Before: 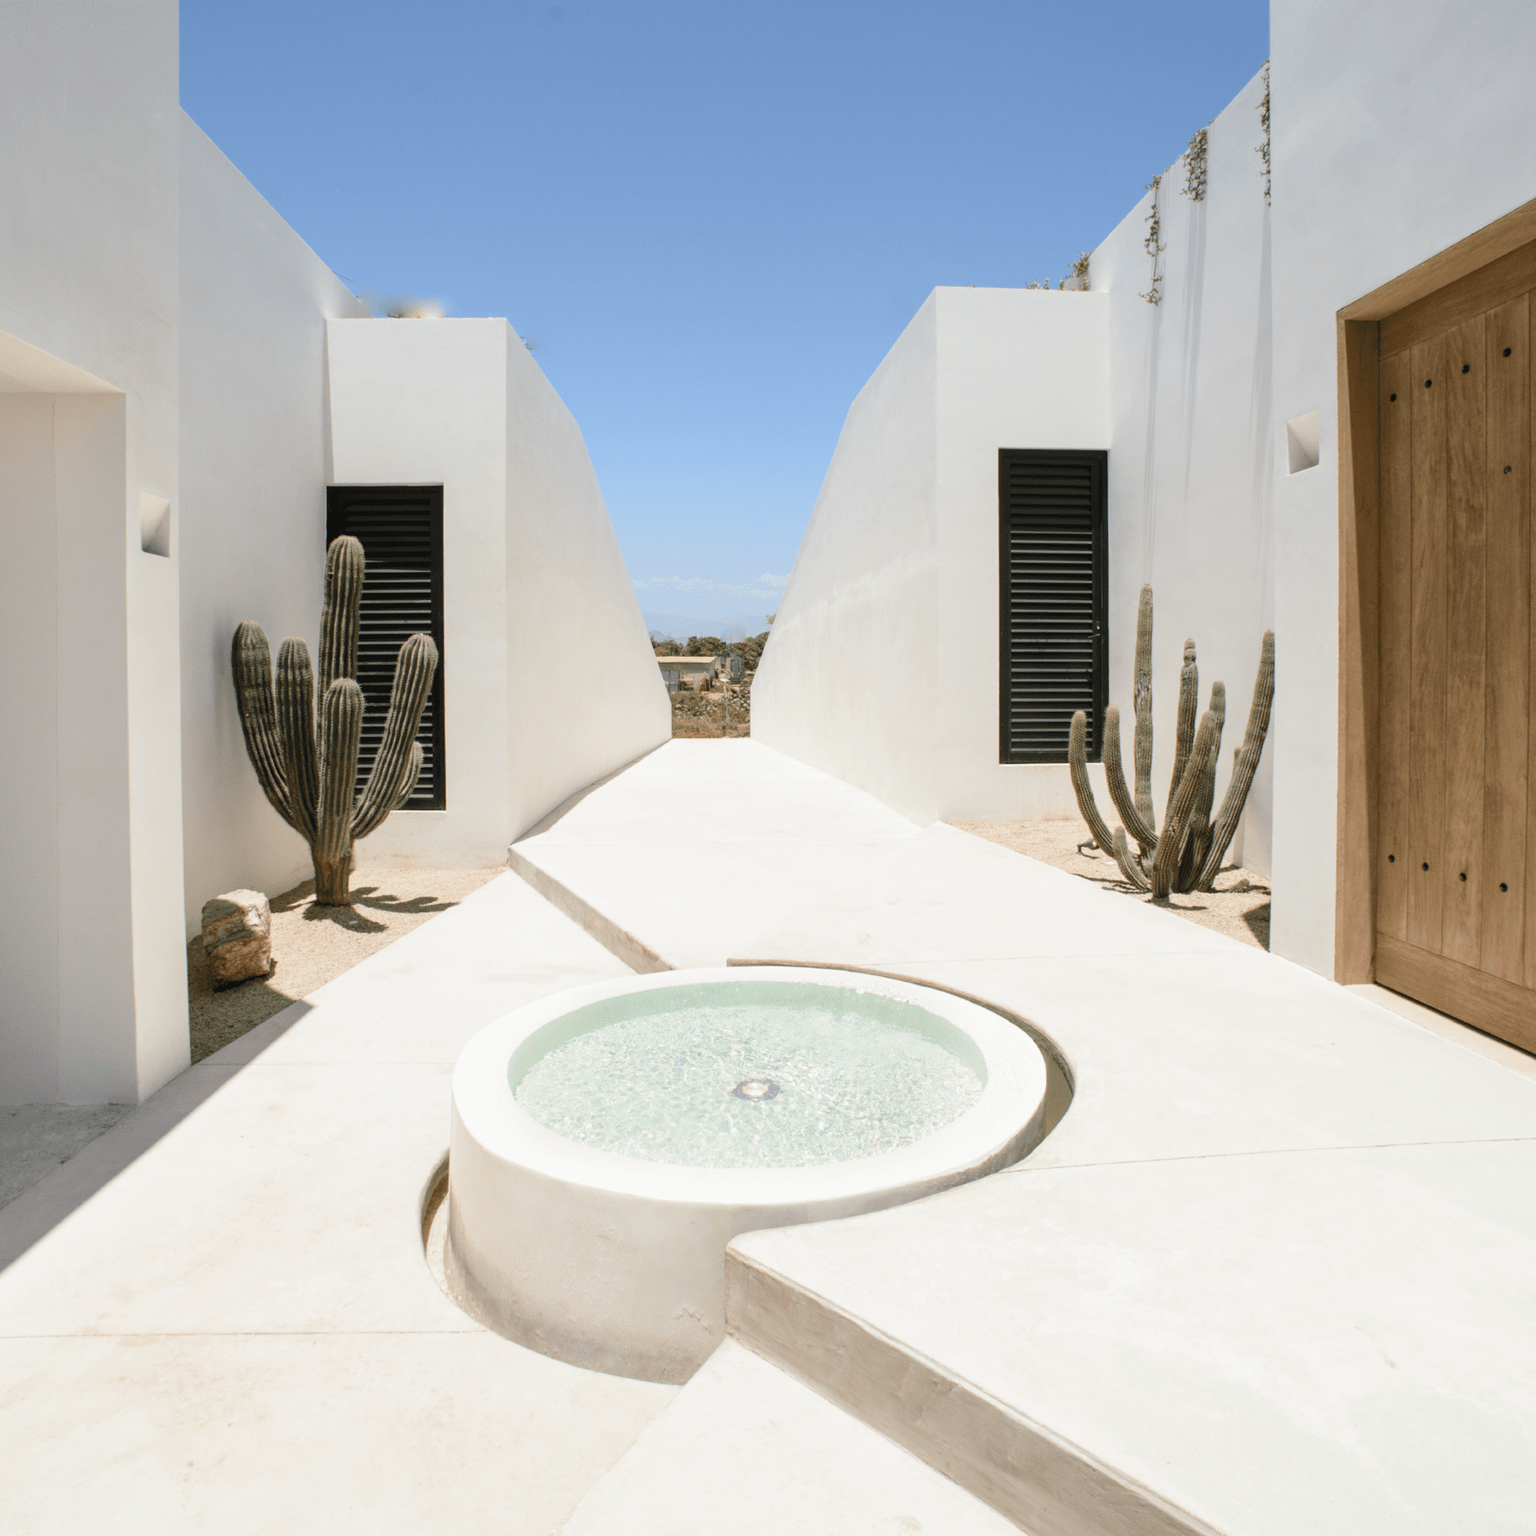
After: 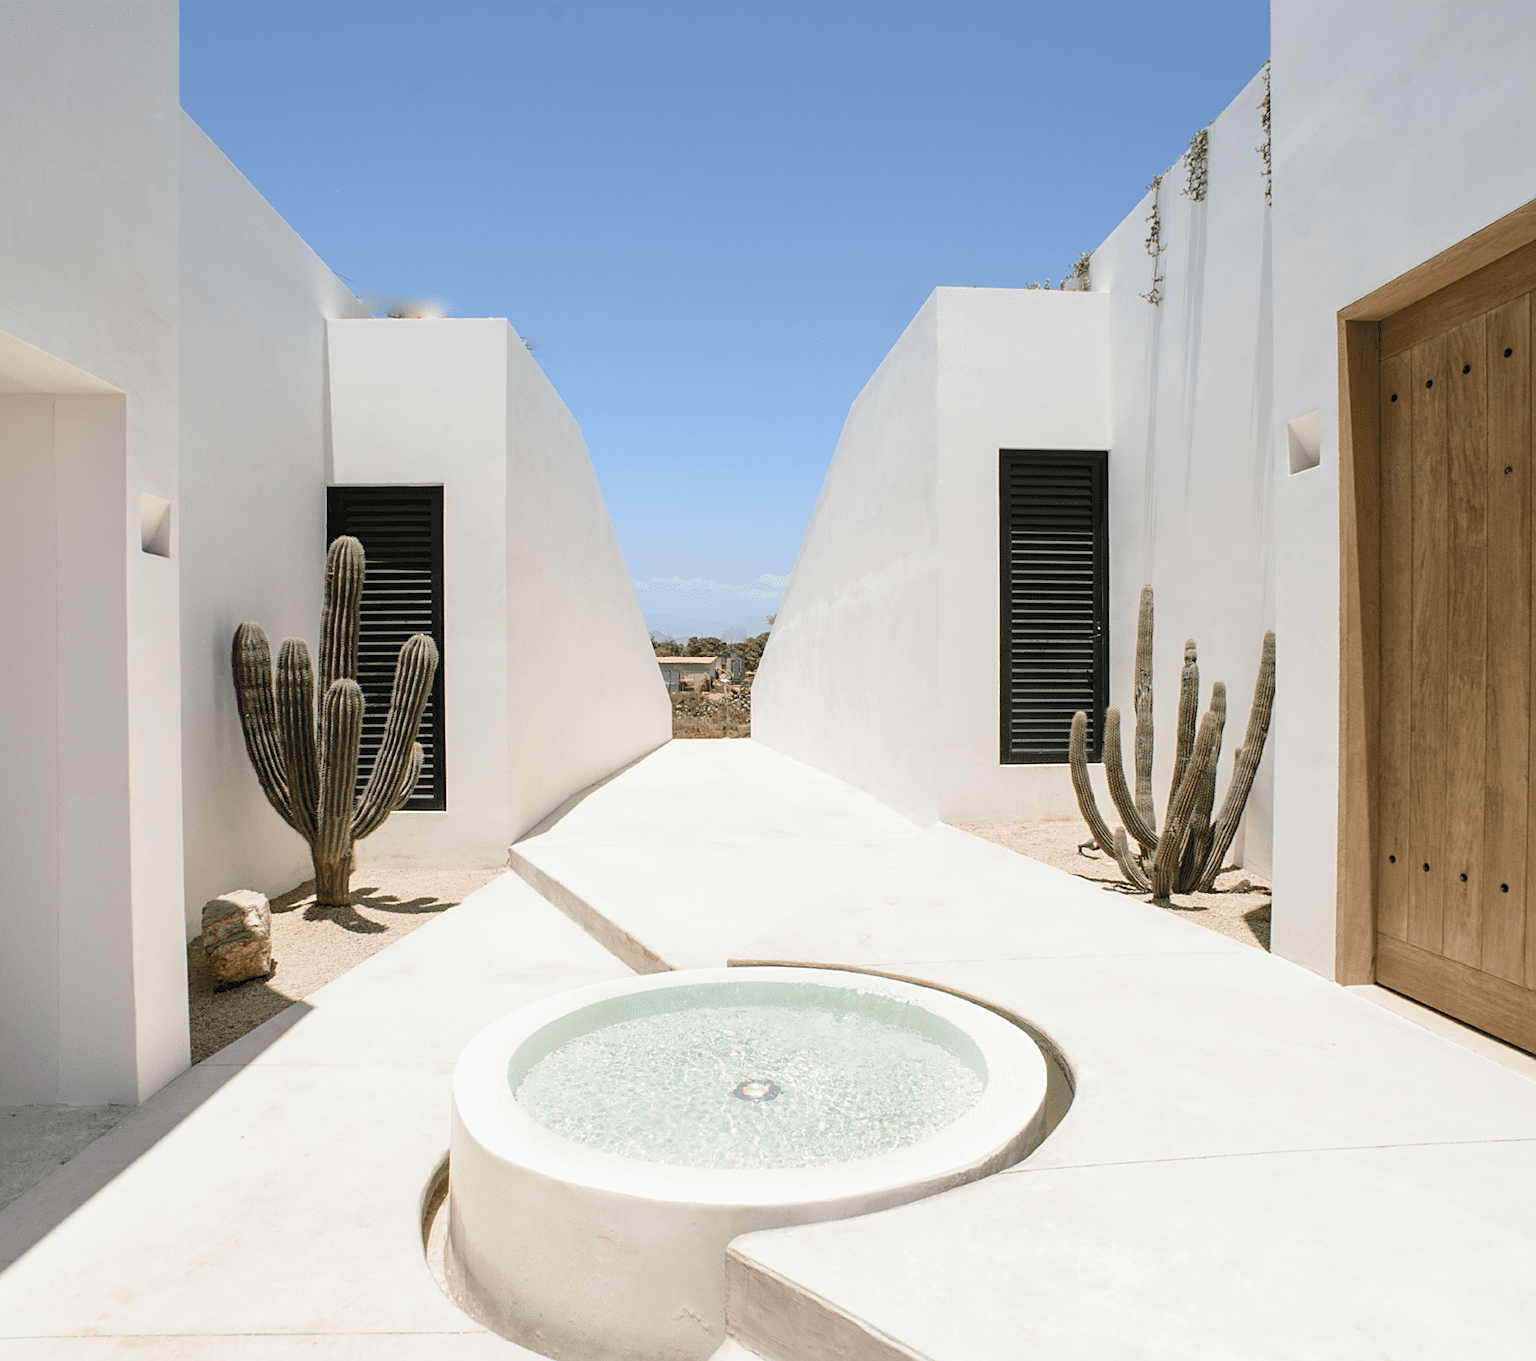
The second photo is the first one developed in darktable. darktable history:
crop and rotate: top 0%, bottom 11.396%
sharpen: on, module defaults
